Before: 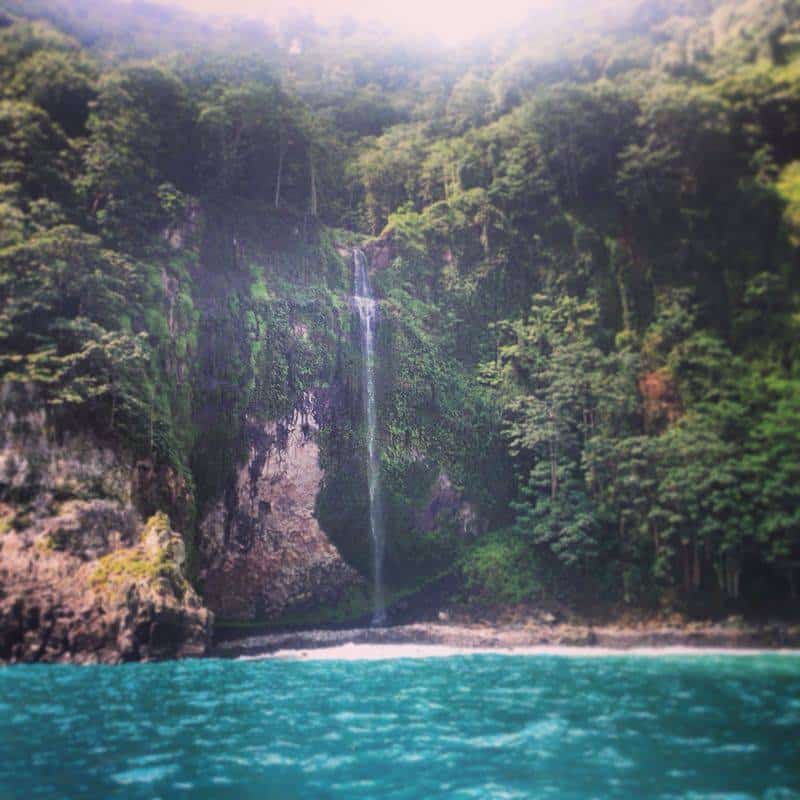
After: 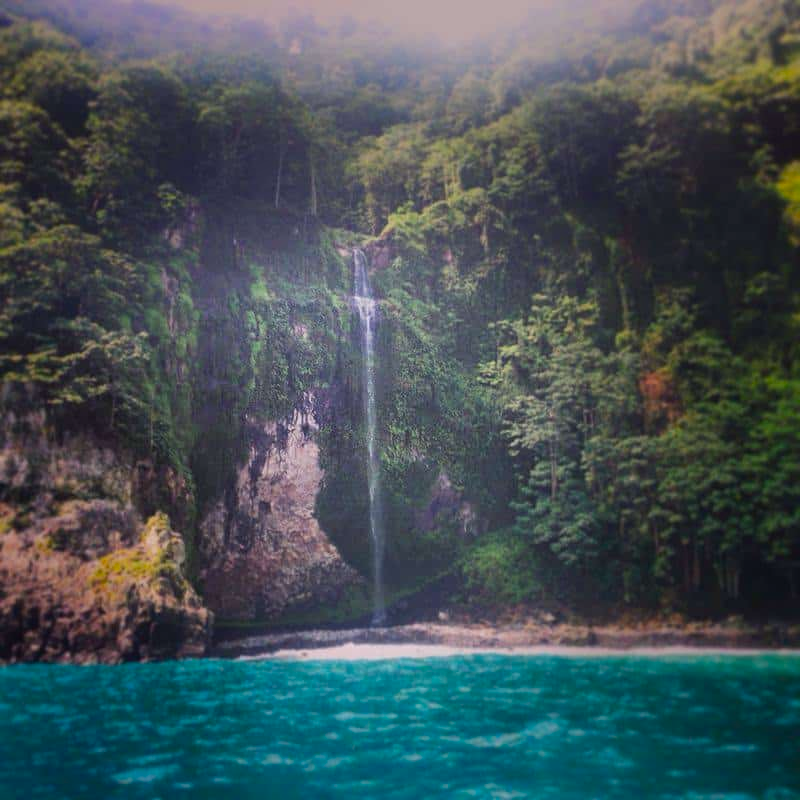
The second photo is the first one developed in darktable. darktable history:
tone equalizer: edges refinement/feathering 500, mask exposure compensation -1.57 EV, preserve details no
exposure: compensate exposure bias true, compensate highlight preservation false
vignetting: fall-off start 39.95%, fall-off radius 40.51%, saturation 0.384, center (-0.082, 0.06)
